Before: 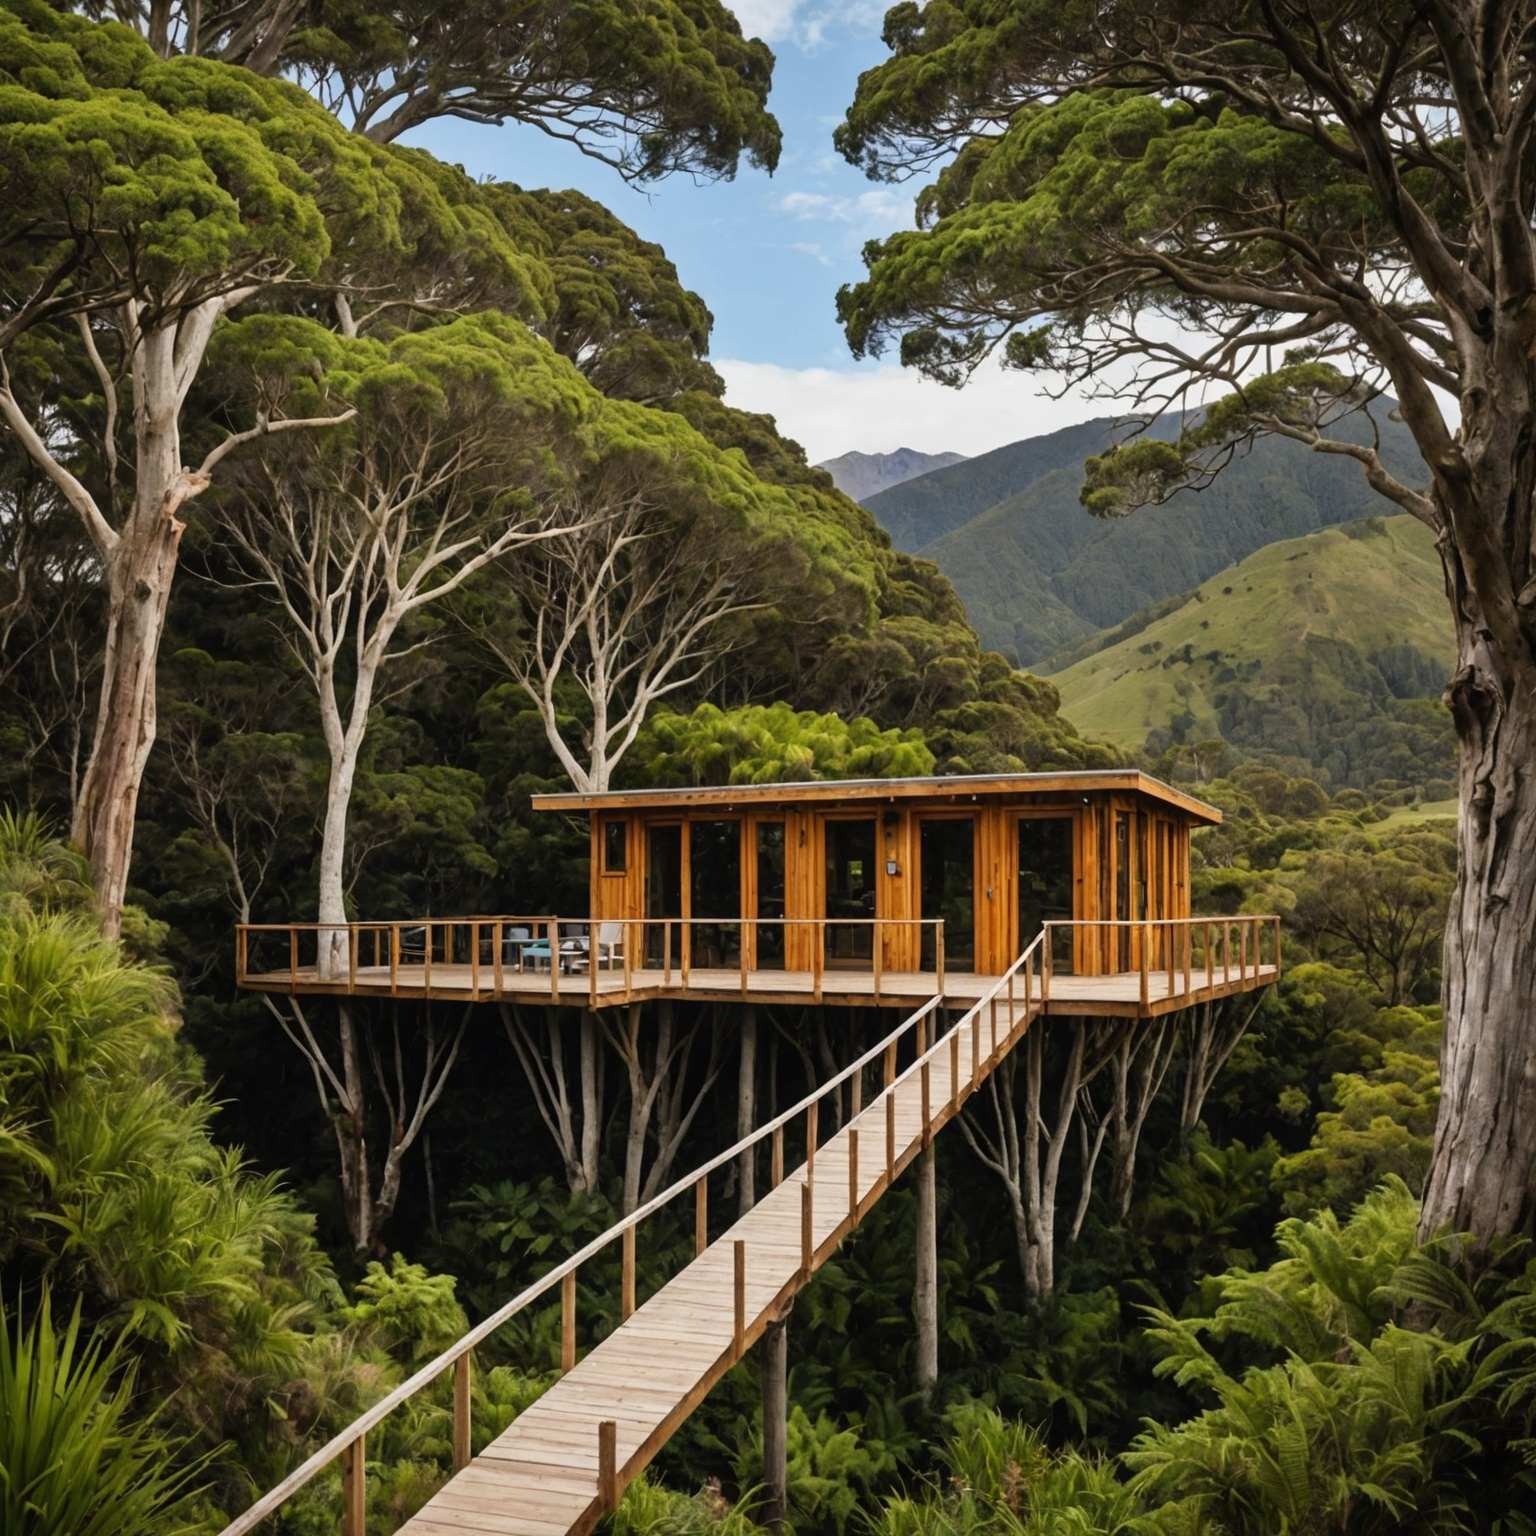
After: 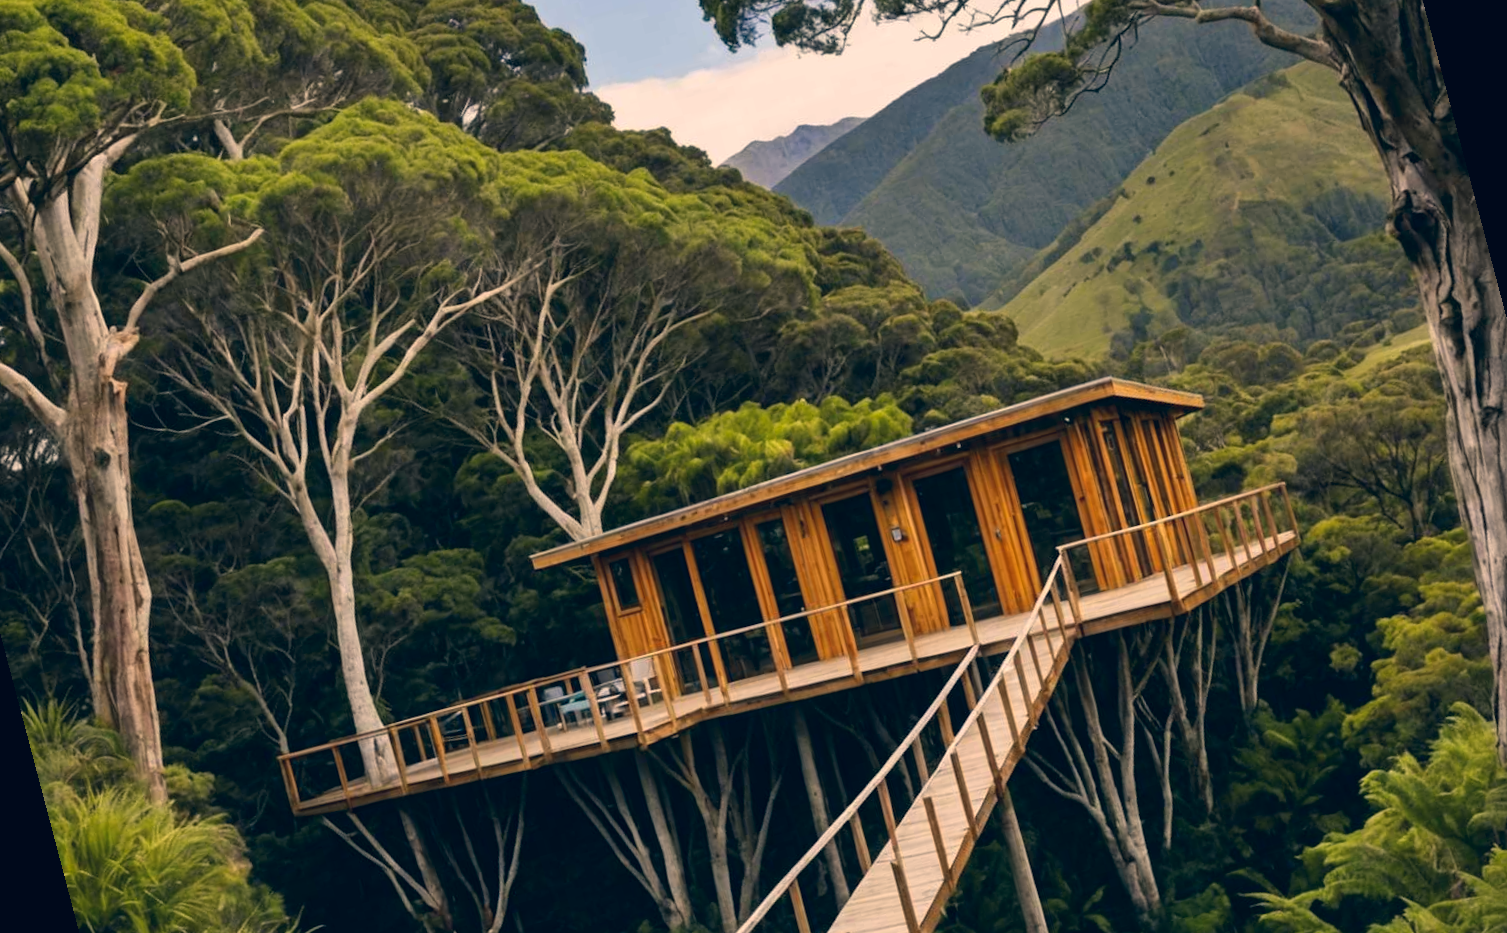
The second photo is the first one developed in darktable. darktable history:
color correction: highlights a* 10.32, highlights b* 14.66, shadows a* -9.59, shadows b* -15.02
rotate and perspective: rotation -14.8°, crop left 0.1, crop right 0.903, crop top 0.25, crop bottom 0.748
